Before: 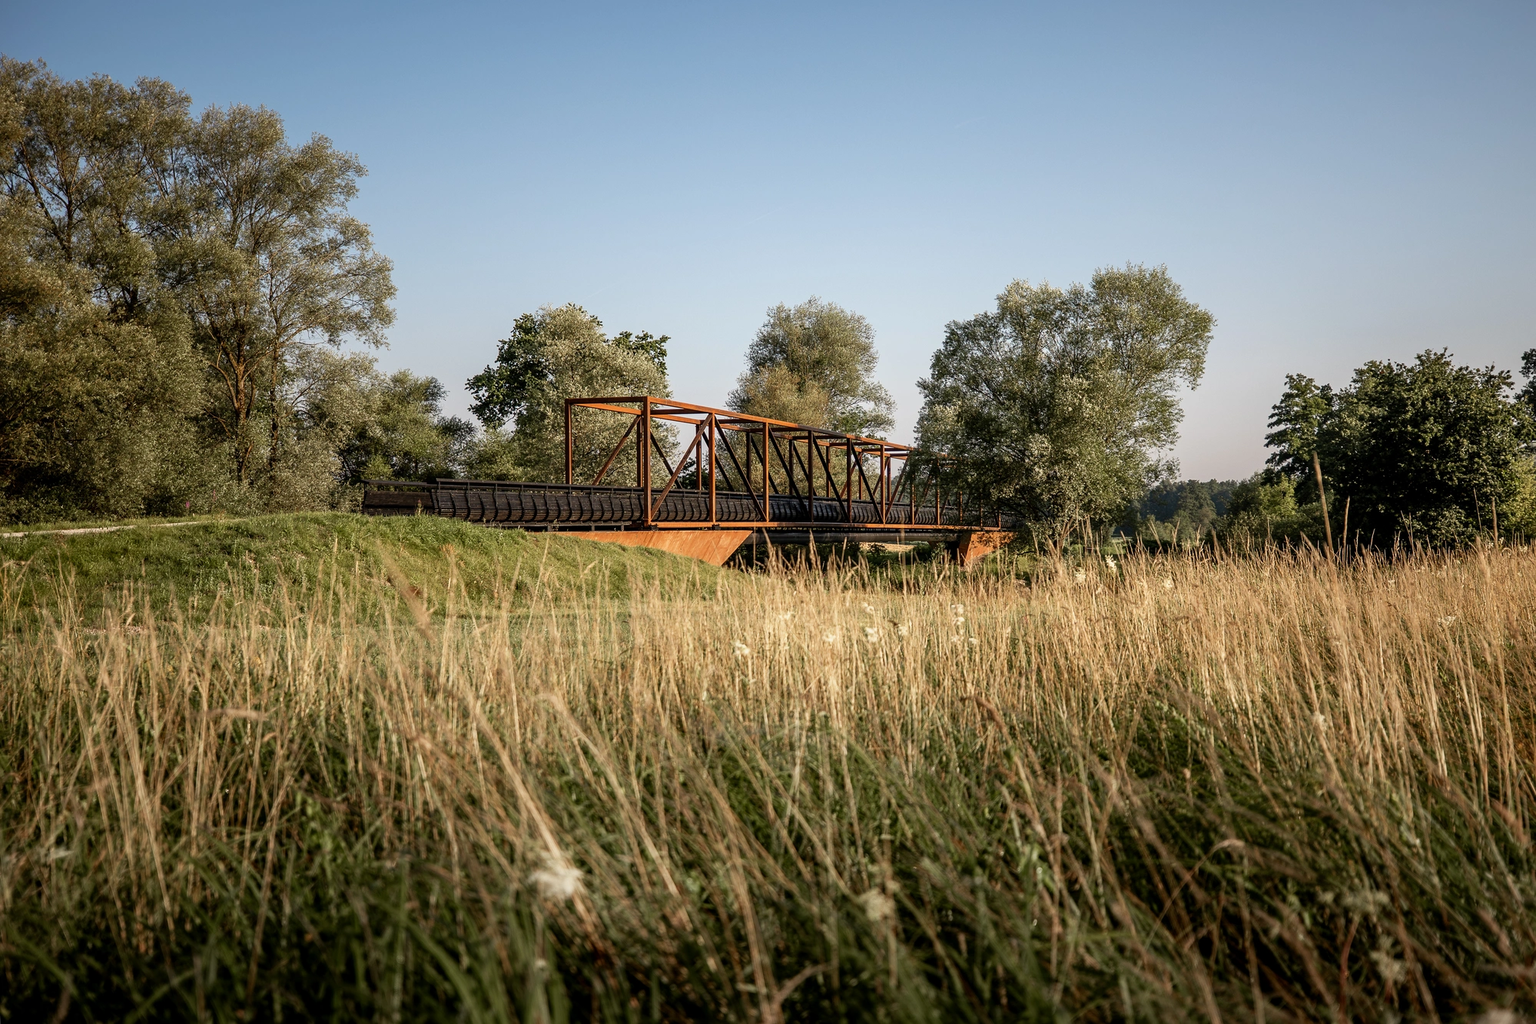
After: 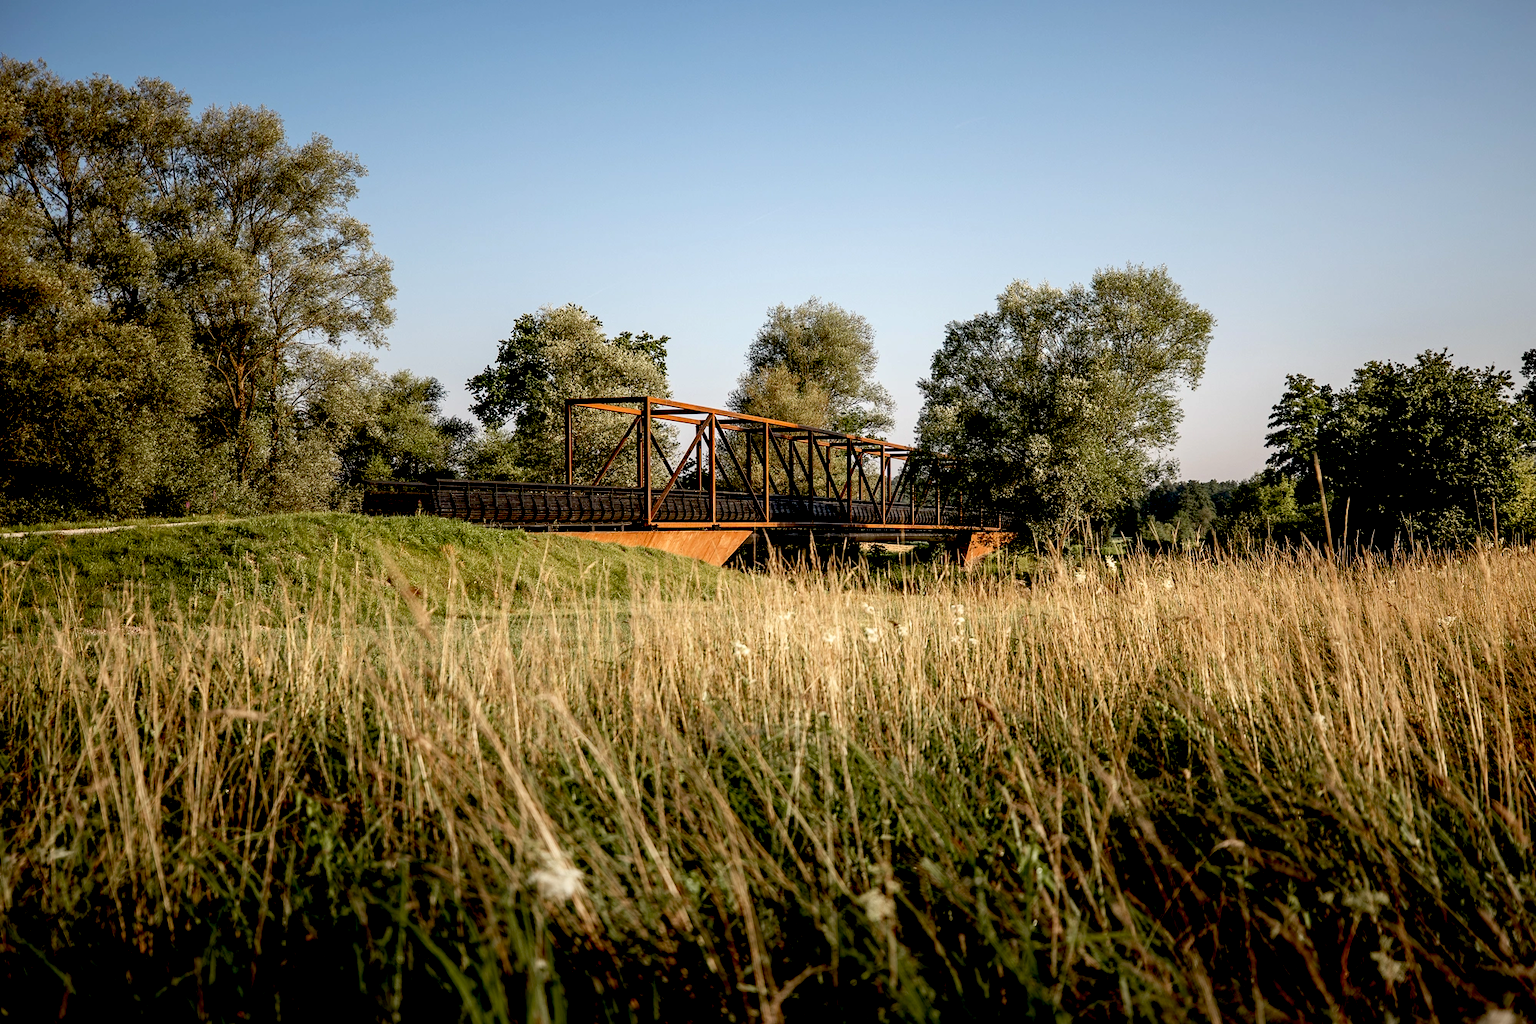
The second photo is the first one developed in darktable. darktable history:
exposure: black level correction 0.026, exposure 0.181 EV, compensate exposure bias true, compensate highlight preservation false
